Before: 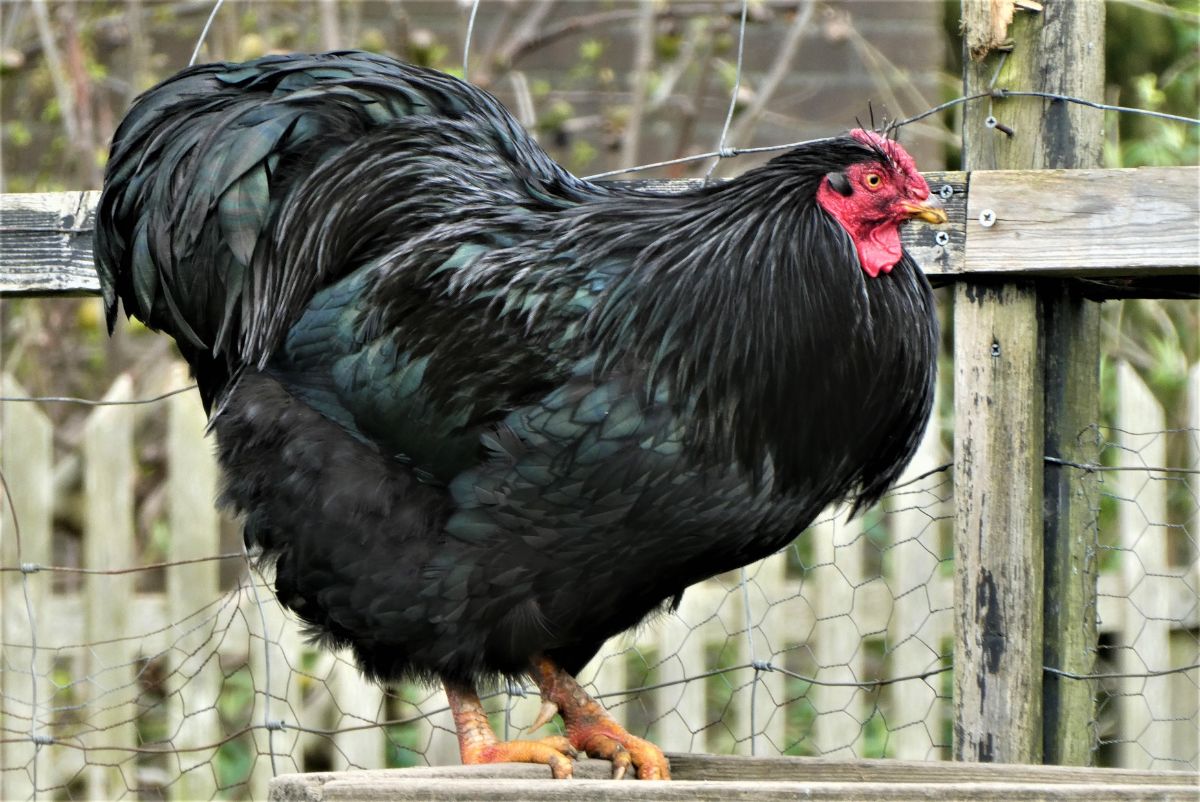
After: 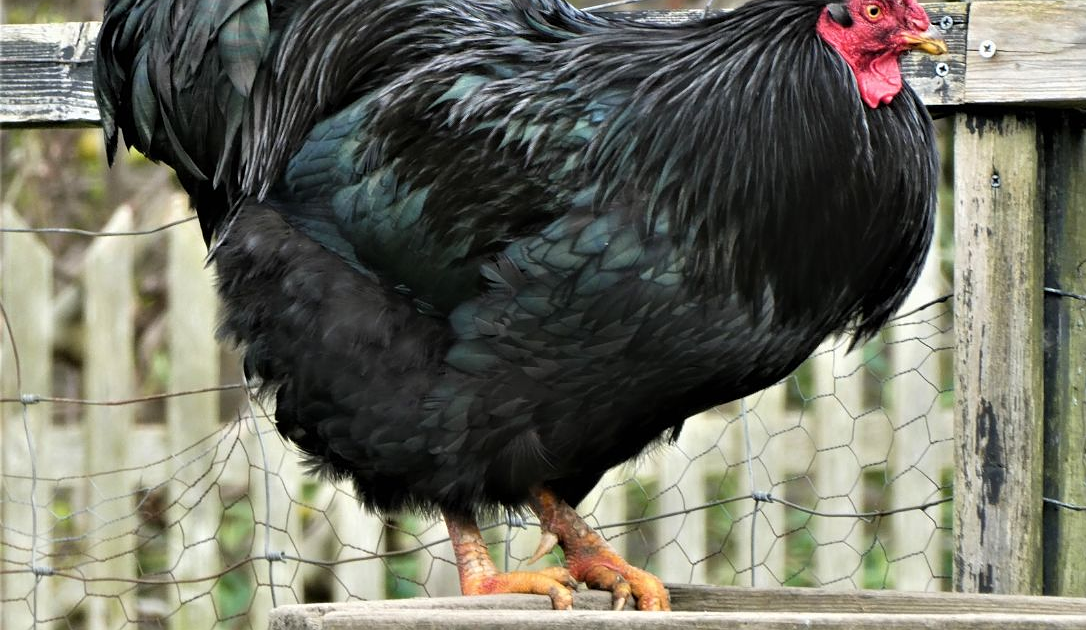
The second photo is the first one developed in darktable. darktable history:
sharpen: radius 1.249, amount 0.293, threshold 0.155
crop: top 21.111%, right 9.452%, bottom 0.296%
